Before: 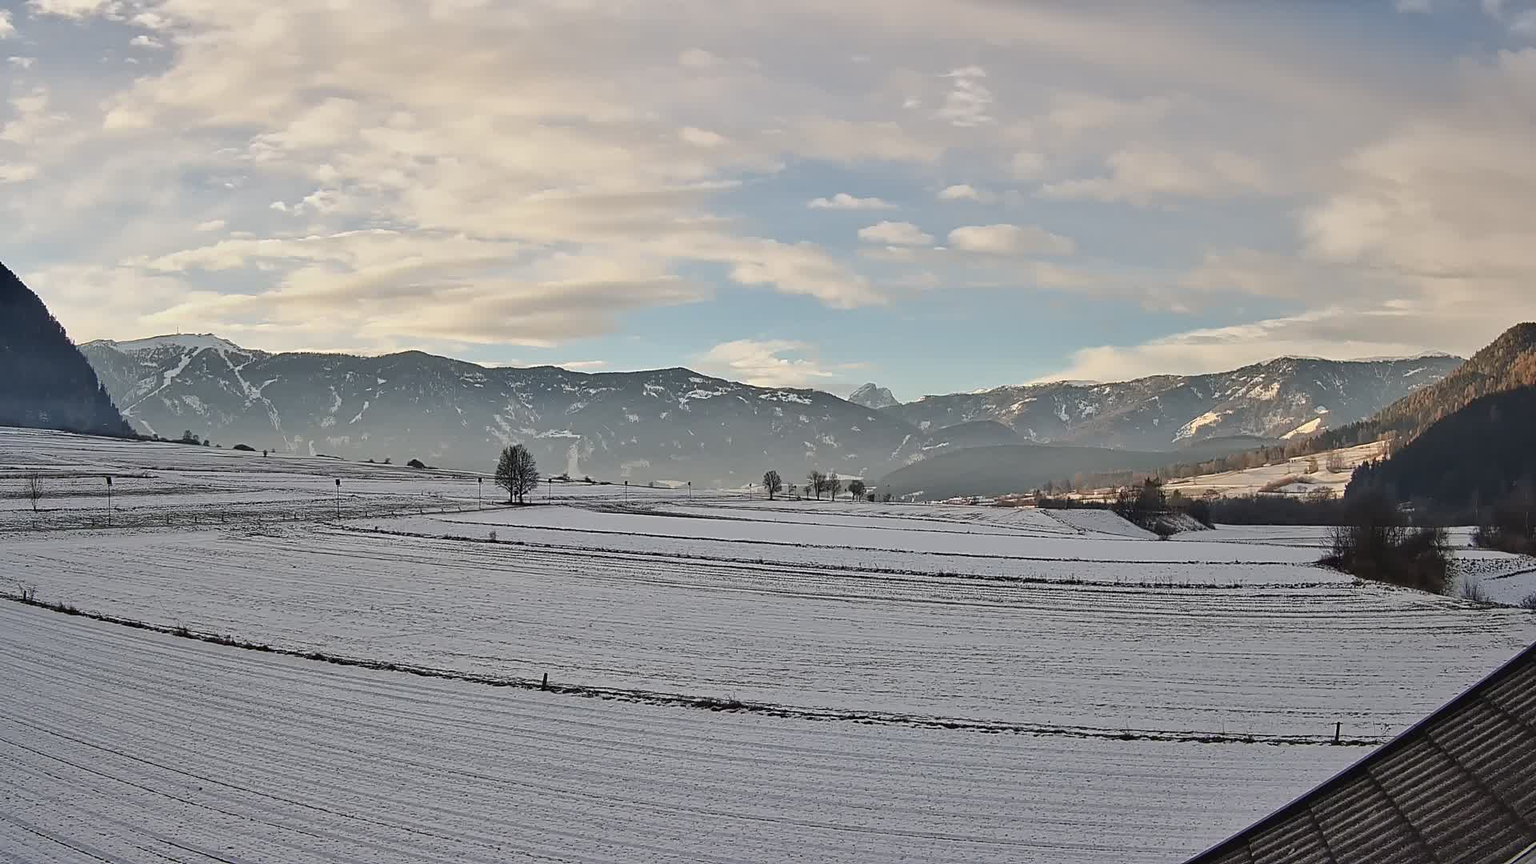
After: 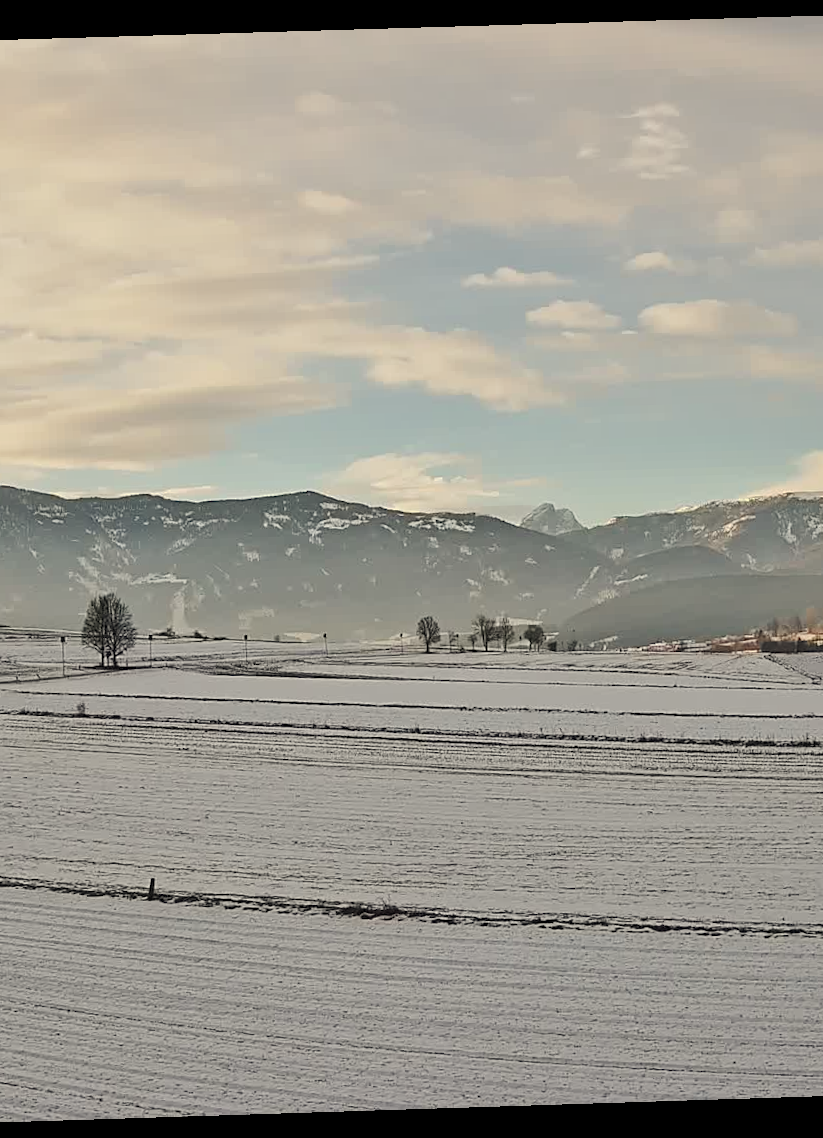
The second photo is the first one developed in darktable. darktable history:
tone curve: curves: ch0 [(0, 0) (0.003, 0.018) (0.011, 0.024) (0.025, 0.038) (0.044, 0.067) (0.069, 0.098) (0.1, 0.13) (0.136, 0.165) (0.177, 0.205) (0.224, 0.249) (0.277, 0.304) (0.335, 0.365) (0.399, 0.432) (0.468, 0.505) (0.543, 0.579) (0.623, 0.652) (0.709, 0.725) (0.801, 0.802) (0.898, 0.876) (1, 1)], preserve colors none
white balance: red 1.029, blue 0.92
crop: left 28.583%, right 29.231%
rotate and perspective: rotation -1.77°, lens shift (horizontal) 0.004, automatic cropping off
